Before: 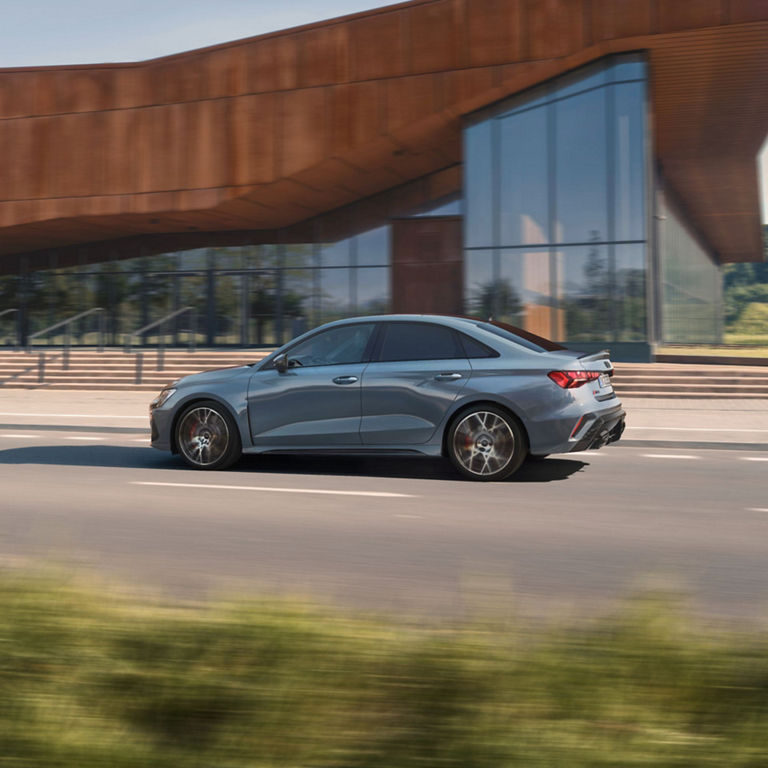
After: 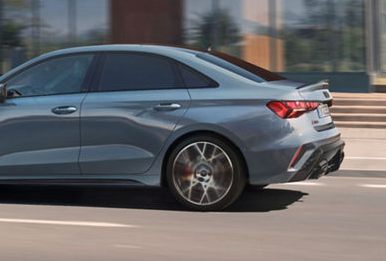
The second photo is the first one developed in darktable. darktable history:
crop: left 36.694%, top 35.241%, right 13.01%, bottom 30.749%
